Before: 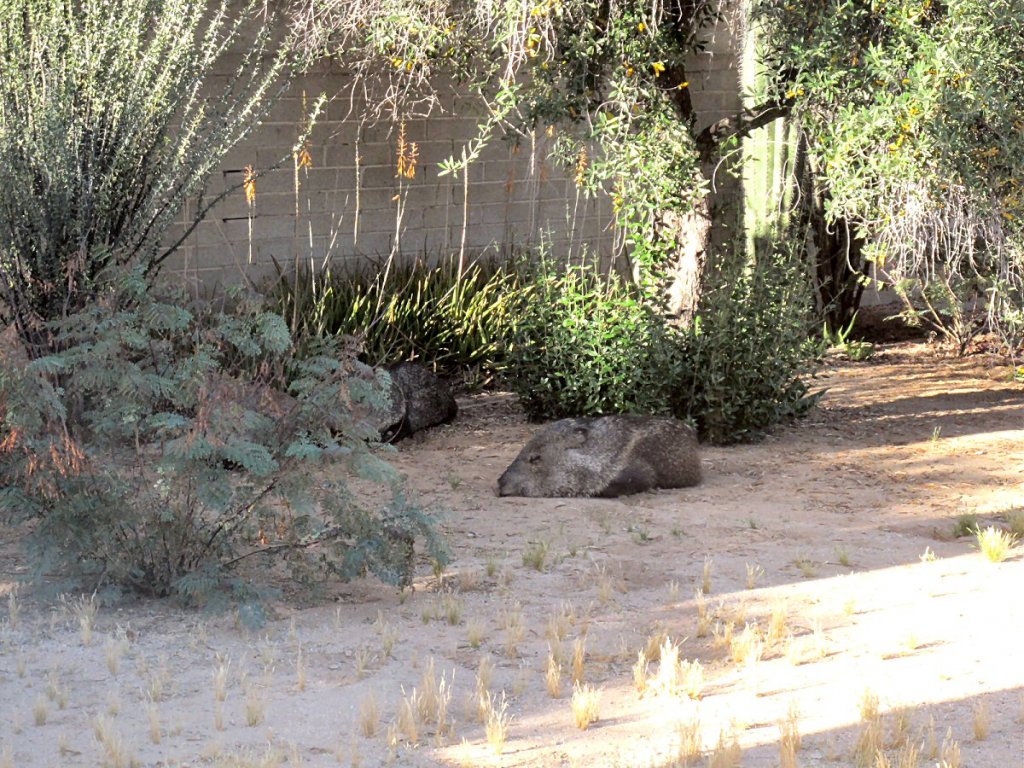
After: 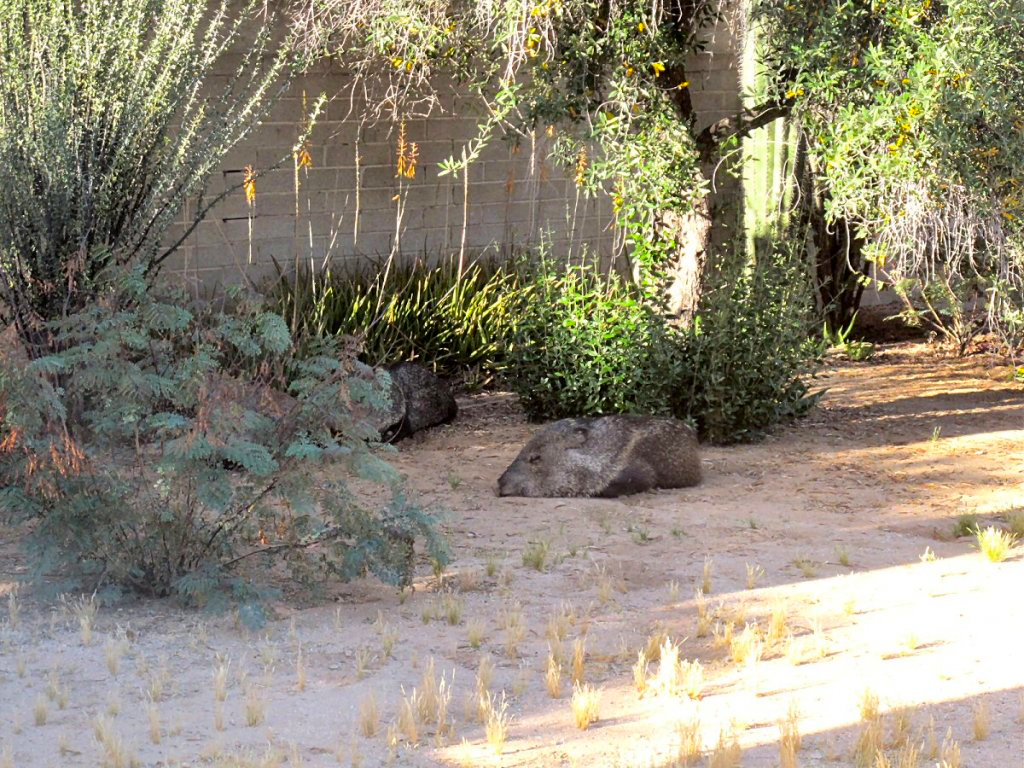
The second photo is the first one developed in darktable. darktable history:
color balance rgb: shadows lift › hue 84.98°, perceptual saturation grading › global saturation 19.858%, global vibrance 20%
vignetting: fall-off start 99.35%, brightness 0.034, saturation 0.001
